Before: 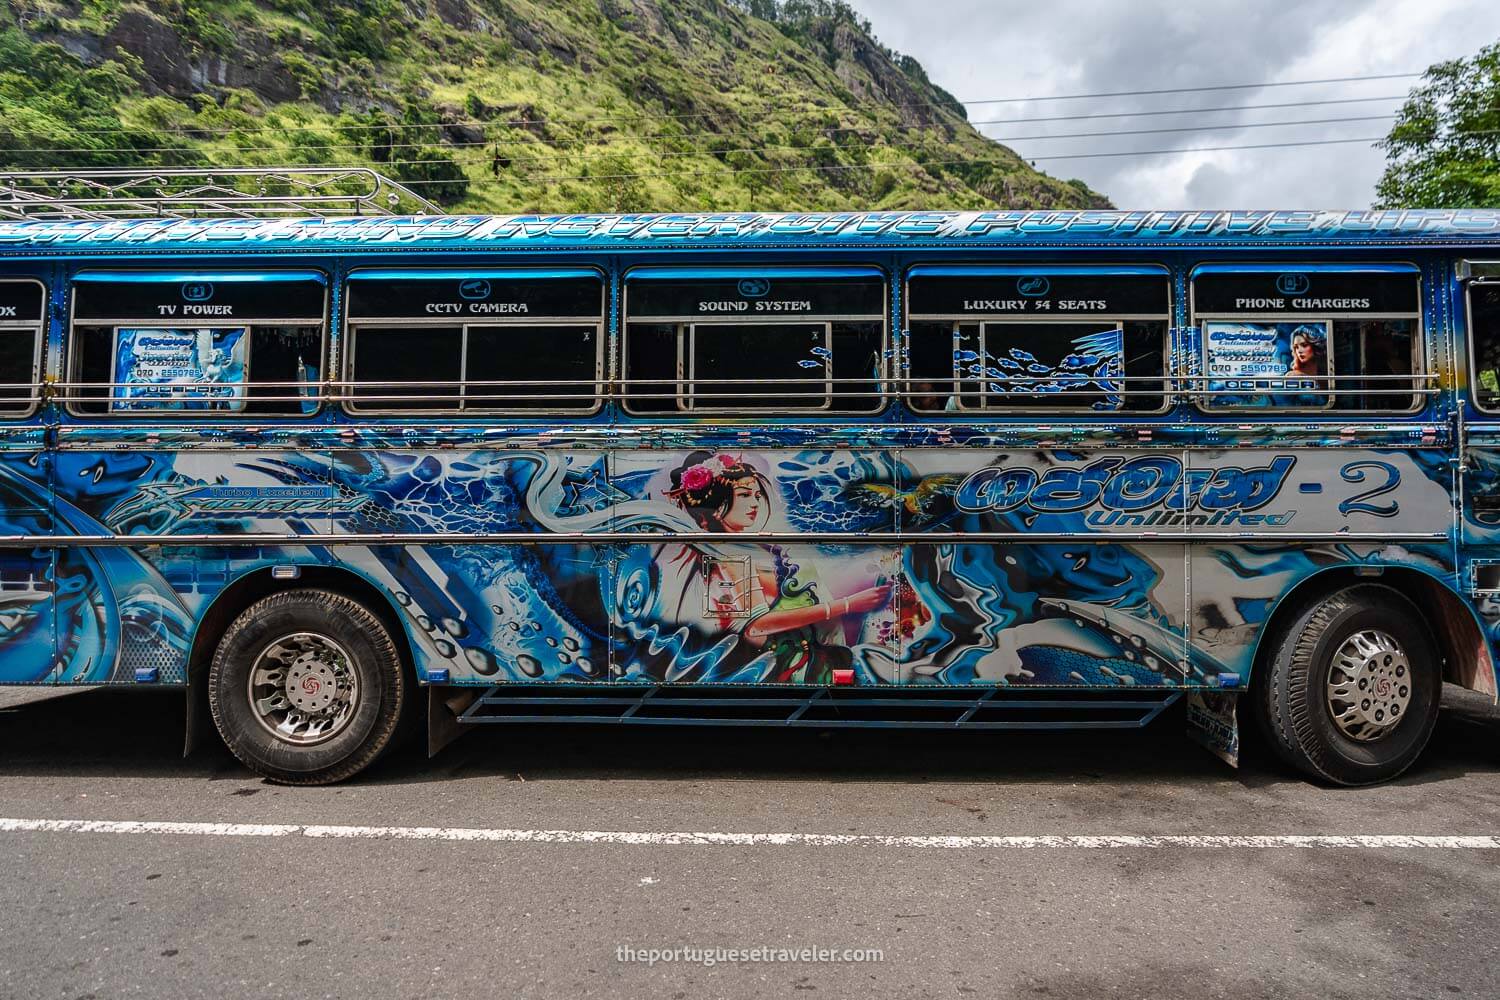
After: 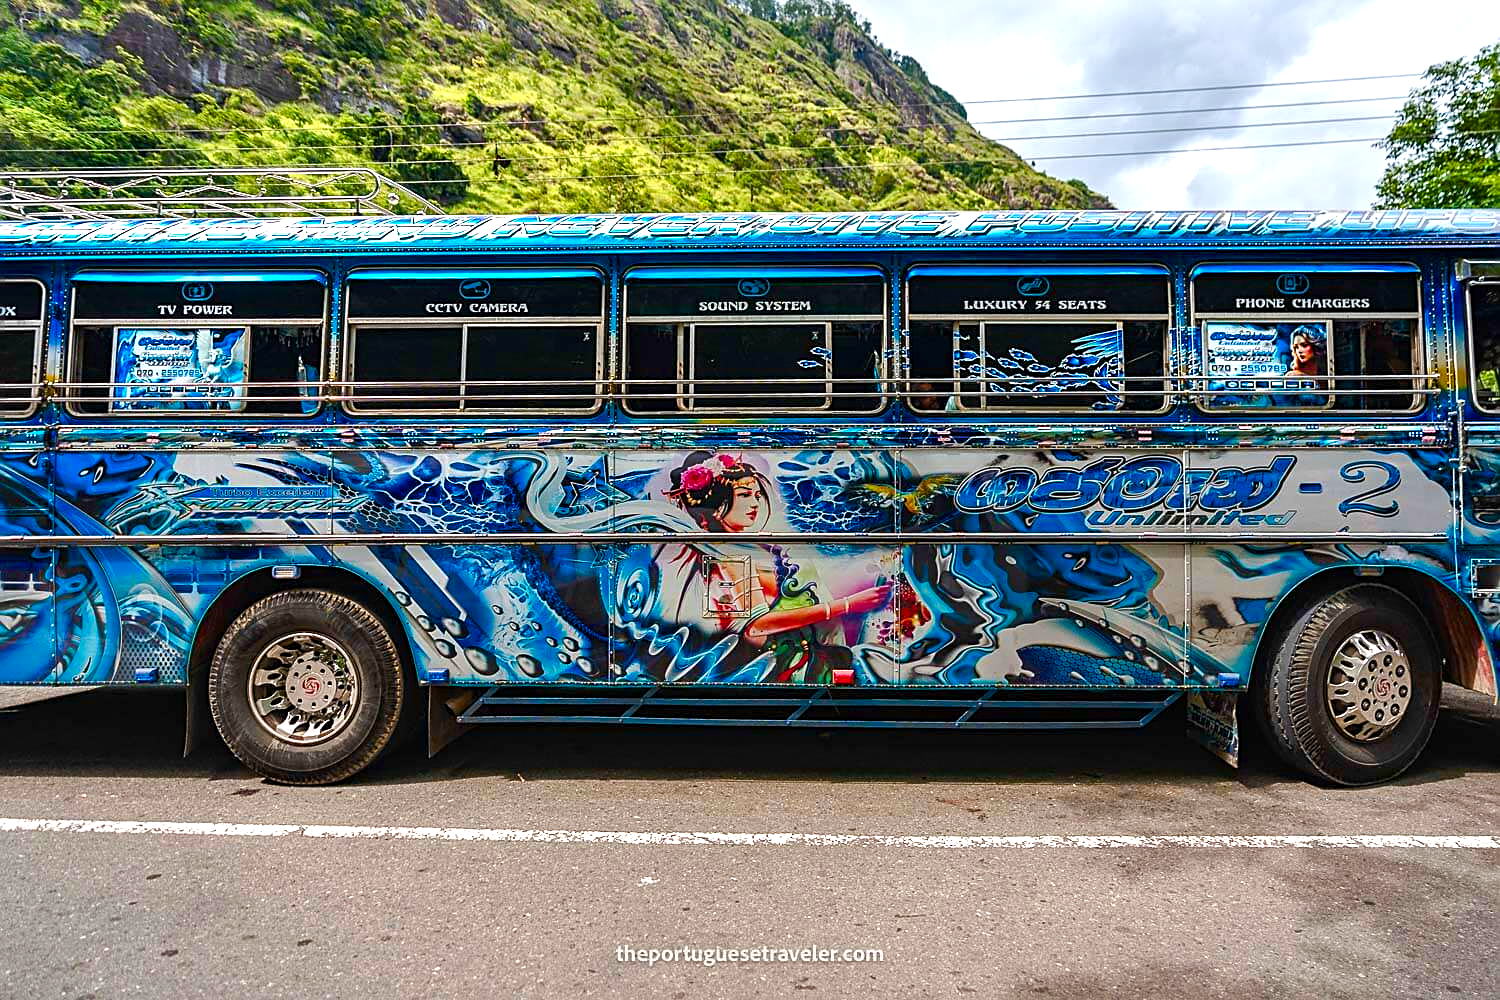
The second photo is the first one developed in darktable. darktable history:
color balance rgb: perceptual saturation grading › global saturation 20%, perceptual saturation grading › highlights -14.103%, perceptual saturation grading › shadows 50.17%, global vibrance 30.257%
exposure: exposure 0.603 EV, compensate highlight preservation false
sharpen: amount 0.495
tone equalizer: mask exposure compensation -0.493 EV
